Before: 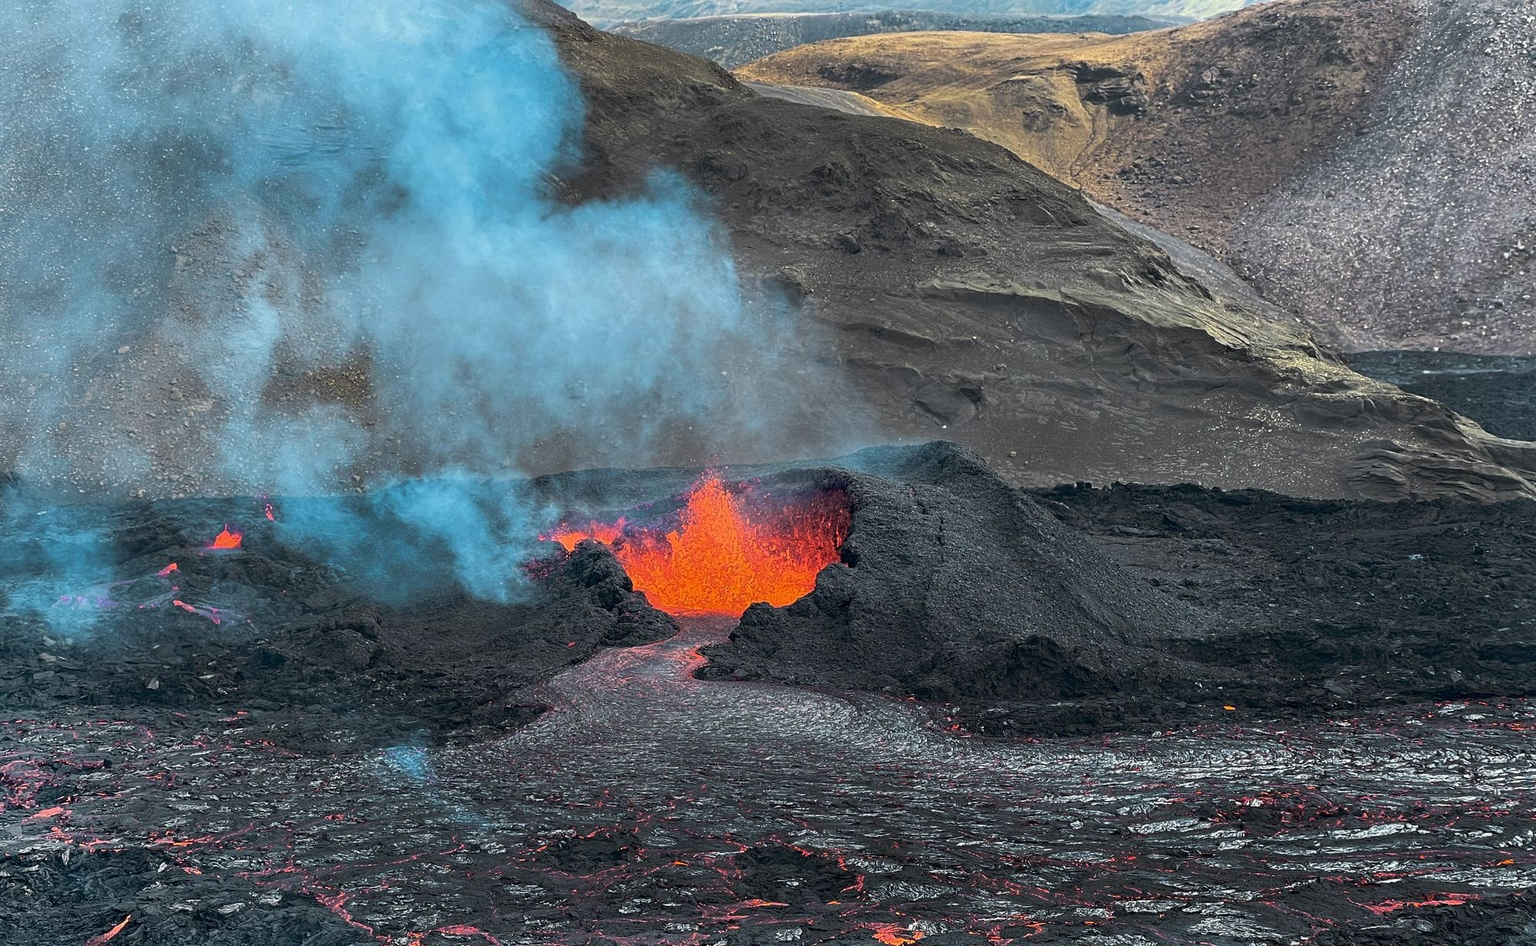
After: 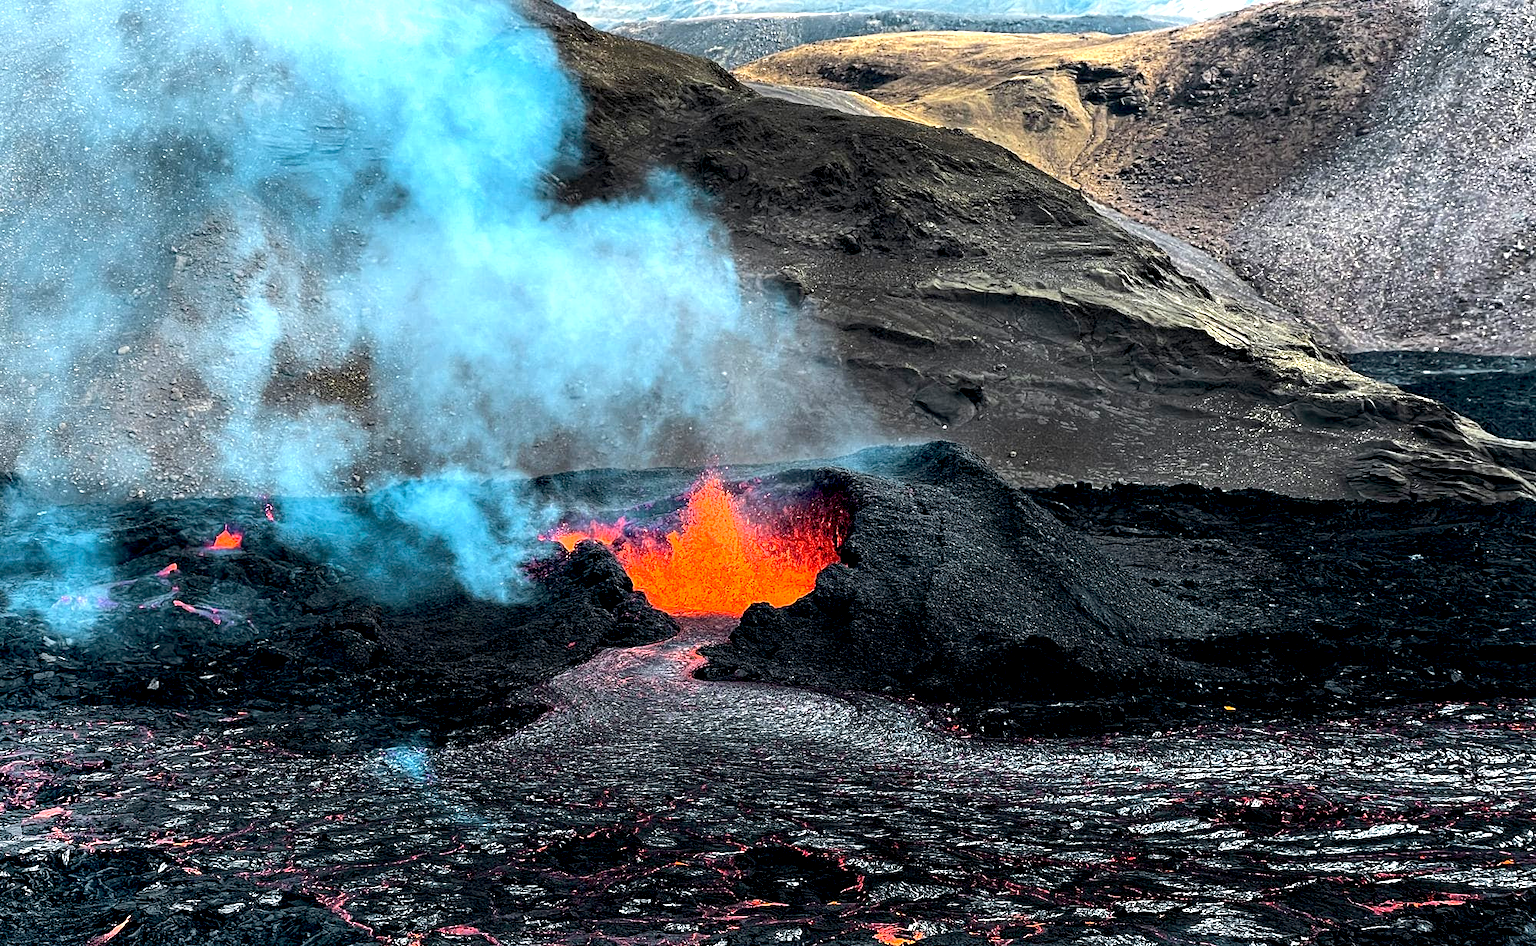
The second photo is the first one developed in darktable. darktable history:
exposure: black level correction 0.031, exposure 0.304 EV, compensate highlight preservation false
tone equalizer: -8 EV -0.75 EV, -7 EV -0.7 EV, -6 EV -0.6 EV, -5 EV -0.4 EV, -3 EV 0.4 EV, -2 EV 0.6 EV, -1 EV 0.7 EV, +0 EV 0.75 EV, edges refinement/feathering 500, mask exposure compensation -1.57 EV, preserve details no
